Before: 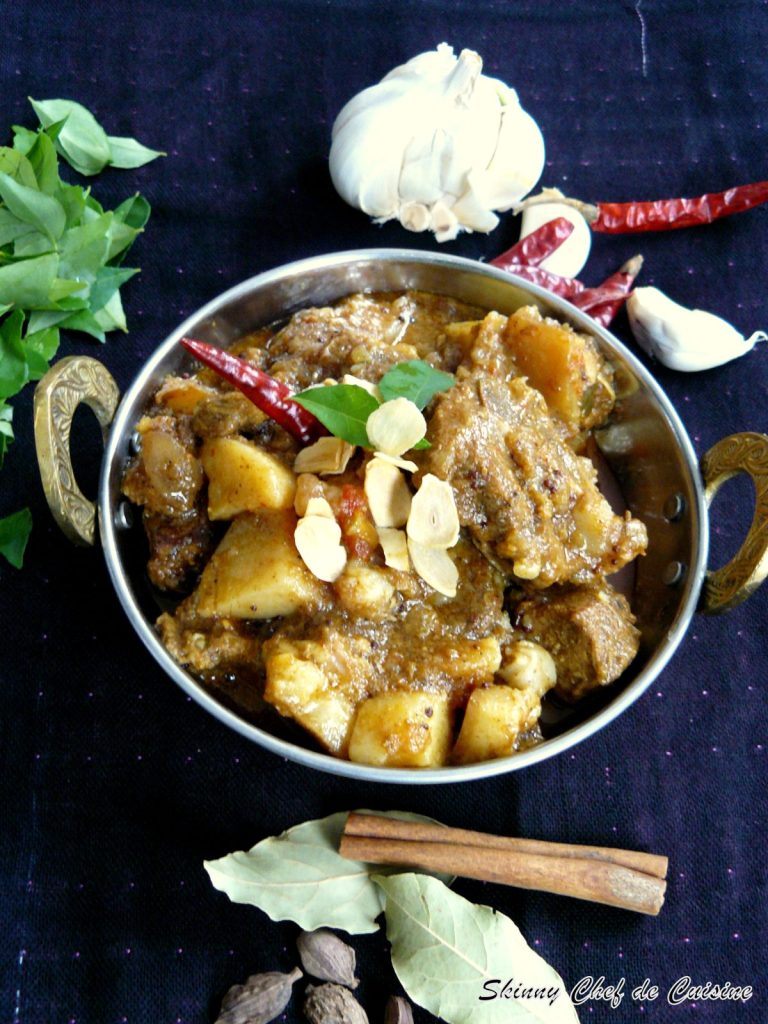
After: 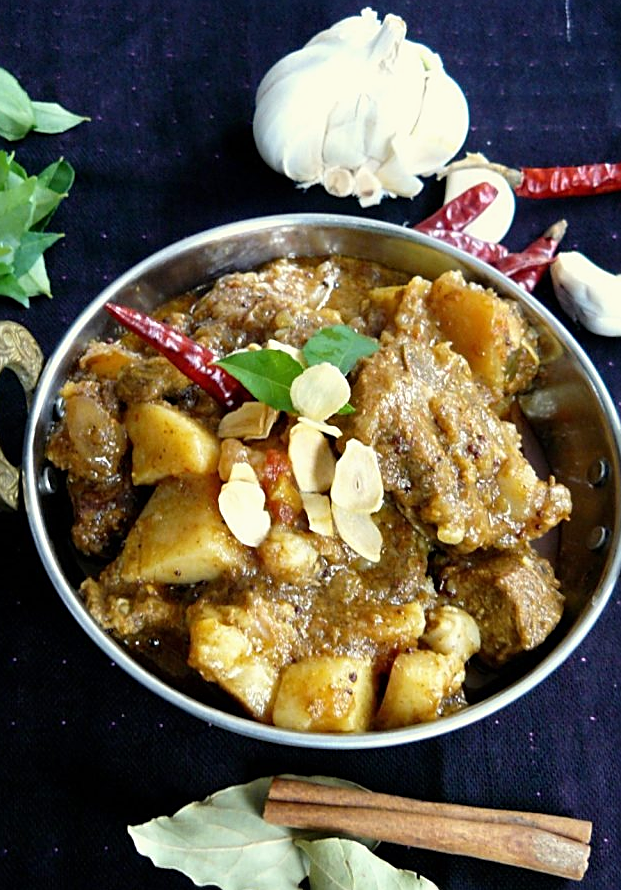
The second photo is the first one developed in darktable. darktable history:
crop: left 9.929%, top 3.475%, right 9.188%, bottom 9.529%
exposure: exposure -0.041 EV, compensate highlight preservation false
rotate and perspective: crop left 0, crop top 0
sharpen: amount 0.55
